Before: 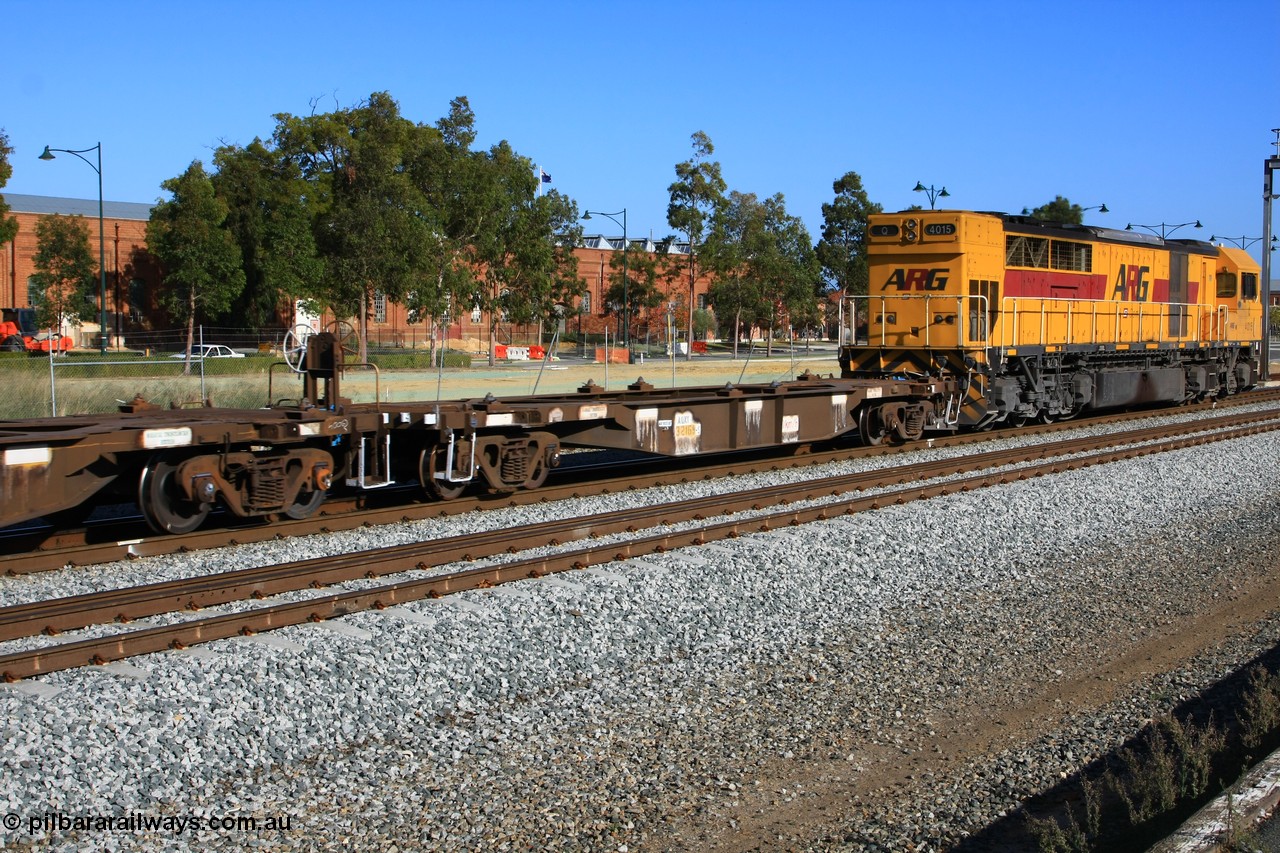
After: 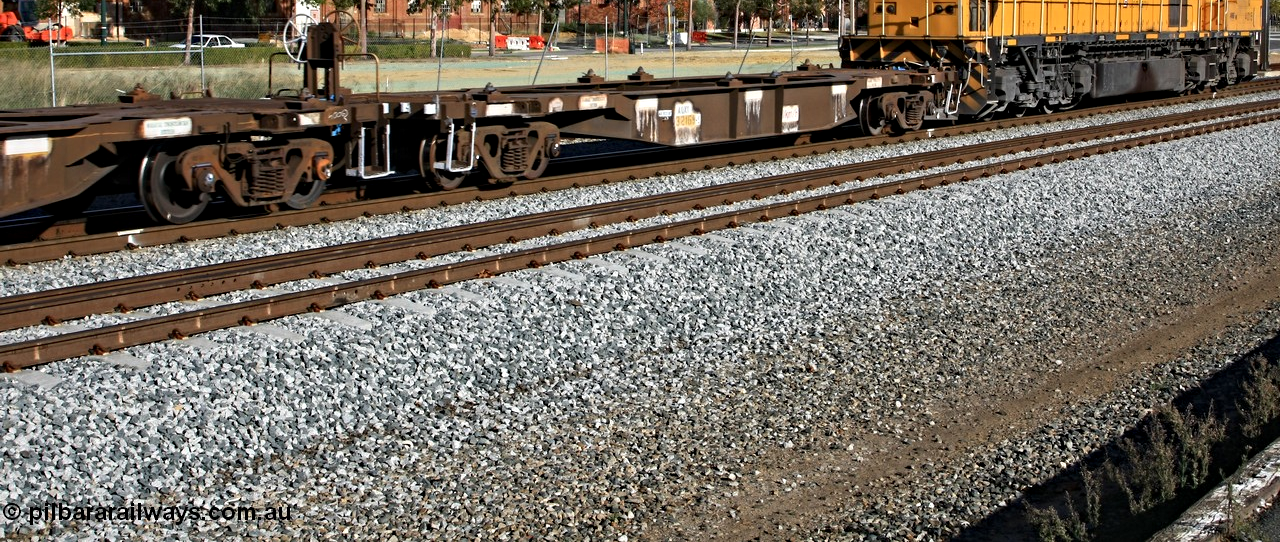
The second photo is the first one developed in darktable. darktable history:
crop and rotate: top 36.435%
contrast equalizer: y [[0.5, 0.501, 0.525, 0.597, 0.58, 0.514], [0.5 ×6], [0.5 ×6], [0 ×6], [0 ×6]]
